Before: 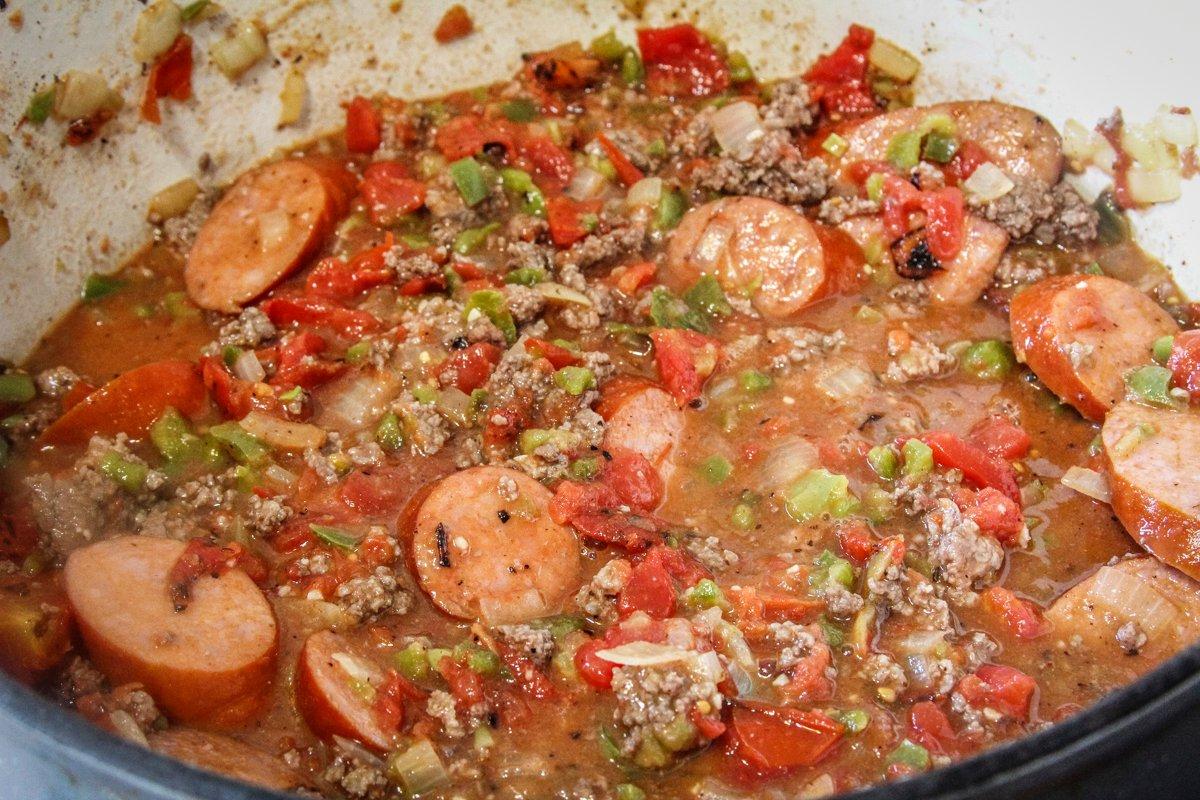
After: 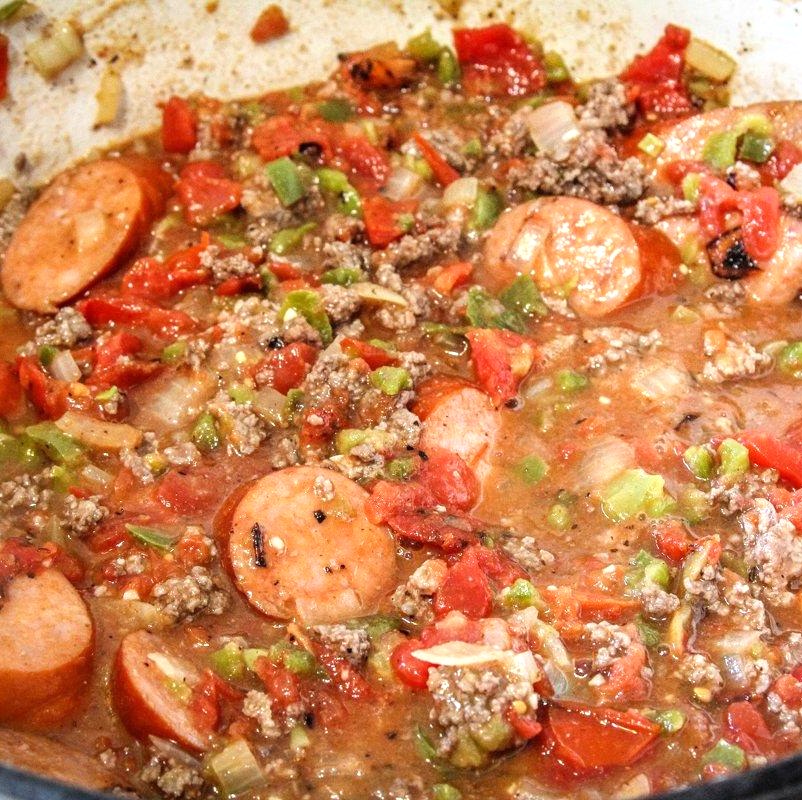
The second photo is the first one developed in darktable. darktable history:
tone equalizer: -8 EV -0.43 EV, -7 EV -0.427 EV, -6 EV -0.353 EV, -5 EV -0.225 EV, -3 EV 0.188 EV, -2 EV 0.35 EV, -1 EV 0.414 EV, +0 EV 0.445 EV
exposure: compensate highlight preservation false
crop: left 15.368%, right 17.794%
